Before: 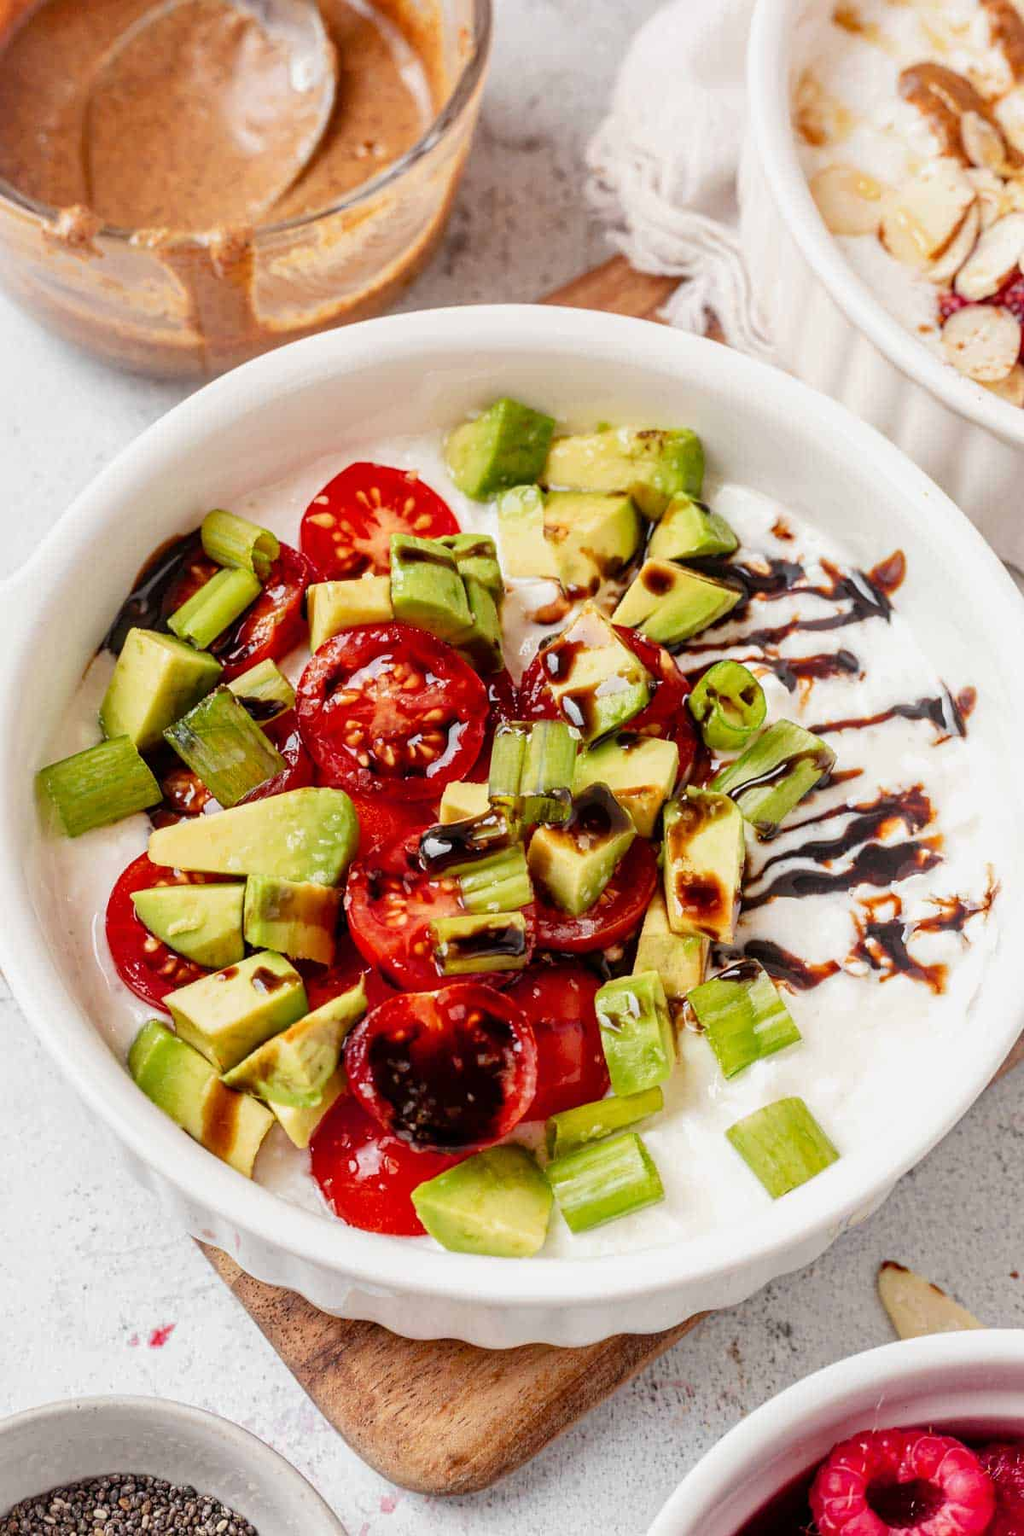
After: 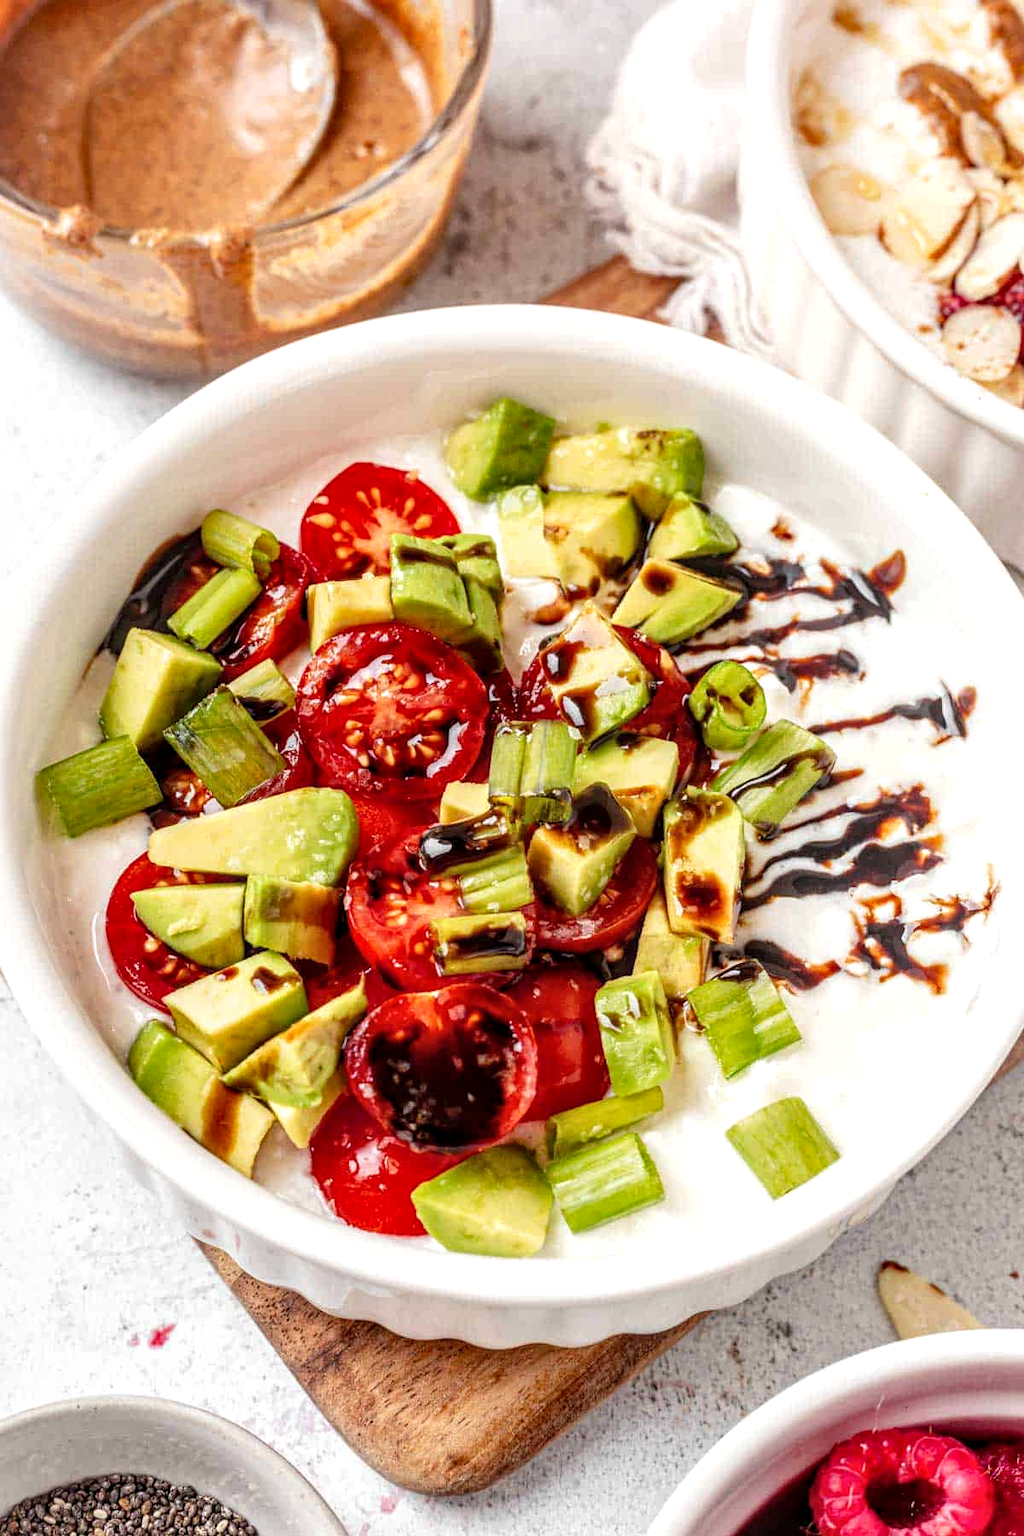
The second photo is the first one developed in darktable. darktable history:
local contrast: detail 130%
exposure: exposure 0.251 EV, compensate highlight preservation false
